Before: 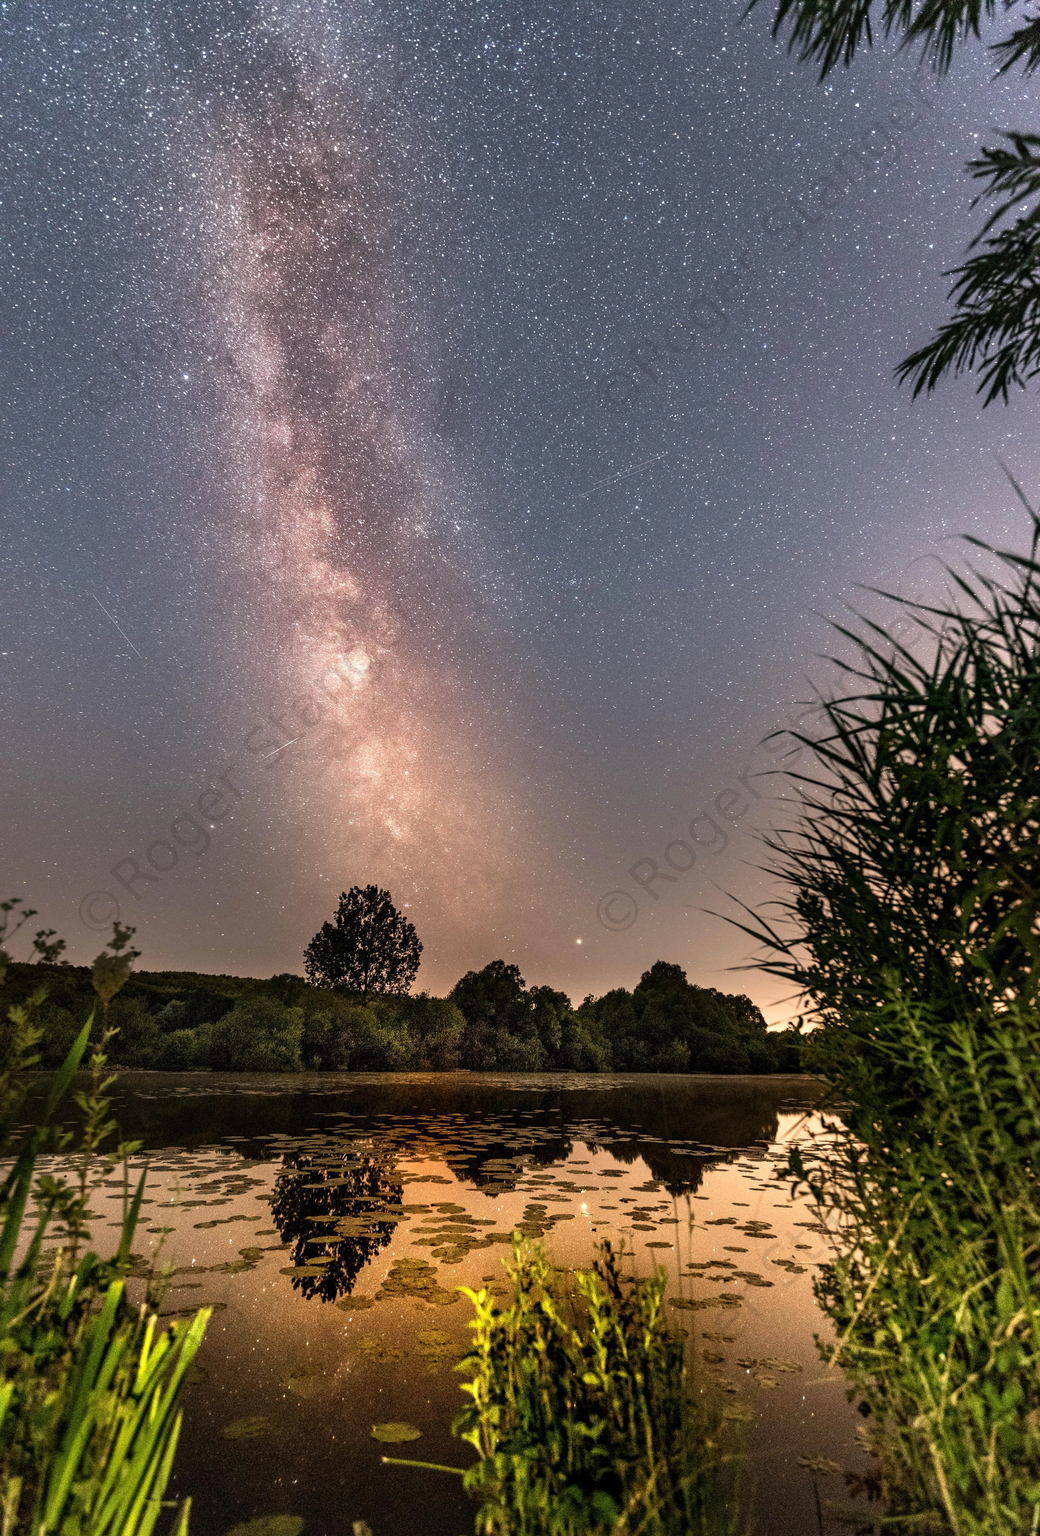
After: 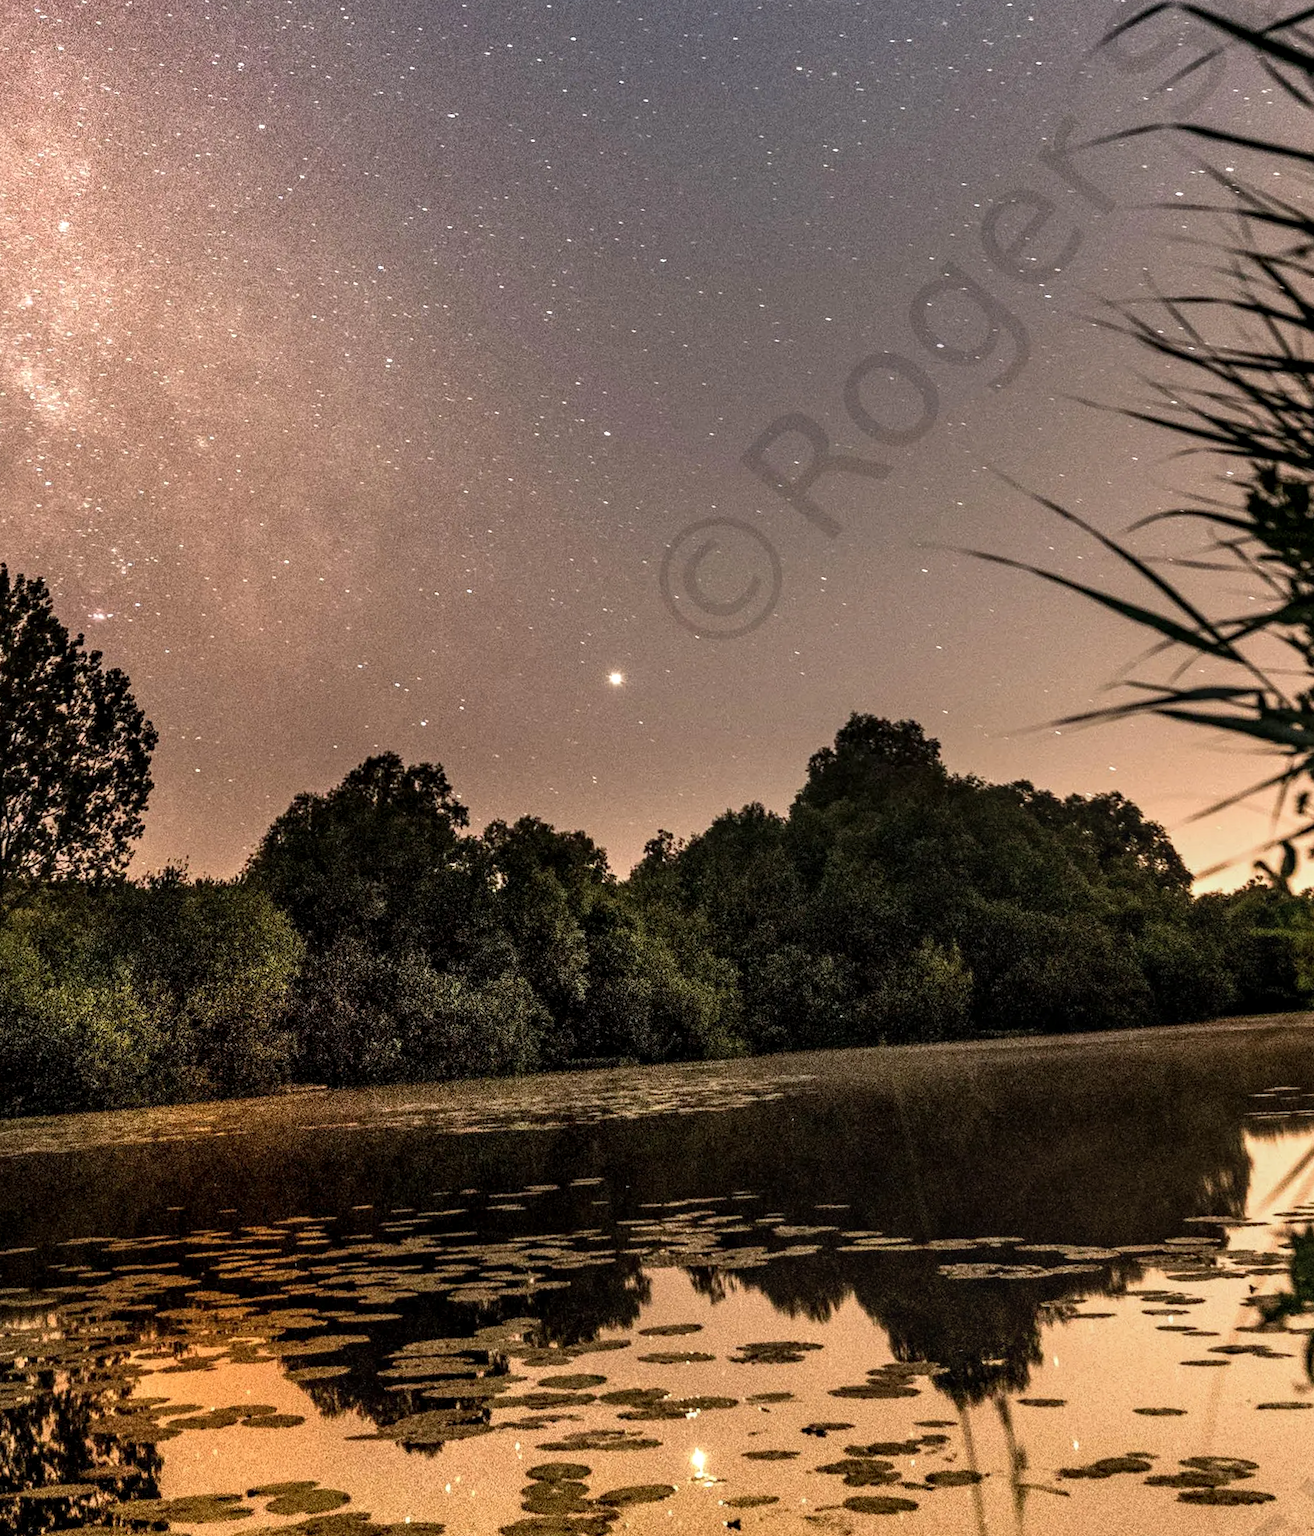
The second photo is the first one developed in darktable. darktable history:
rotate and perspective: rotation -5°, crop left 0.05, crop right 0.952, crop top 0.11, crop bottom 0.89
crop: left 37.221%, top 45.169%, right 20.63%, bottom 13.777%
local contrast: on, module defaults
